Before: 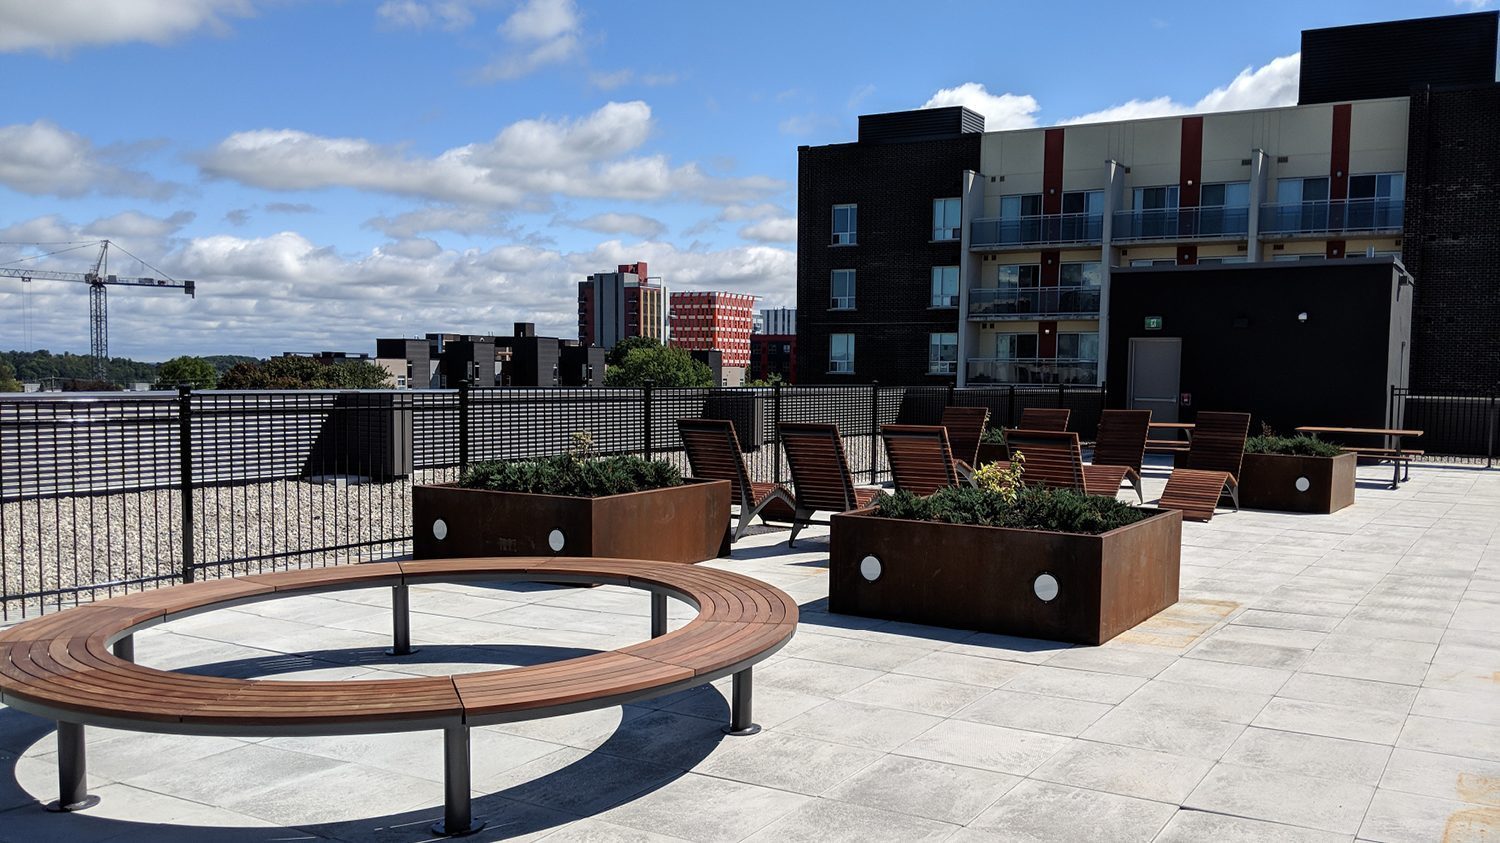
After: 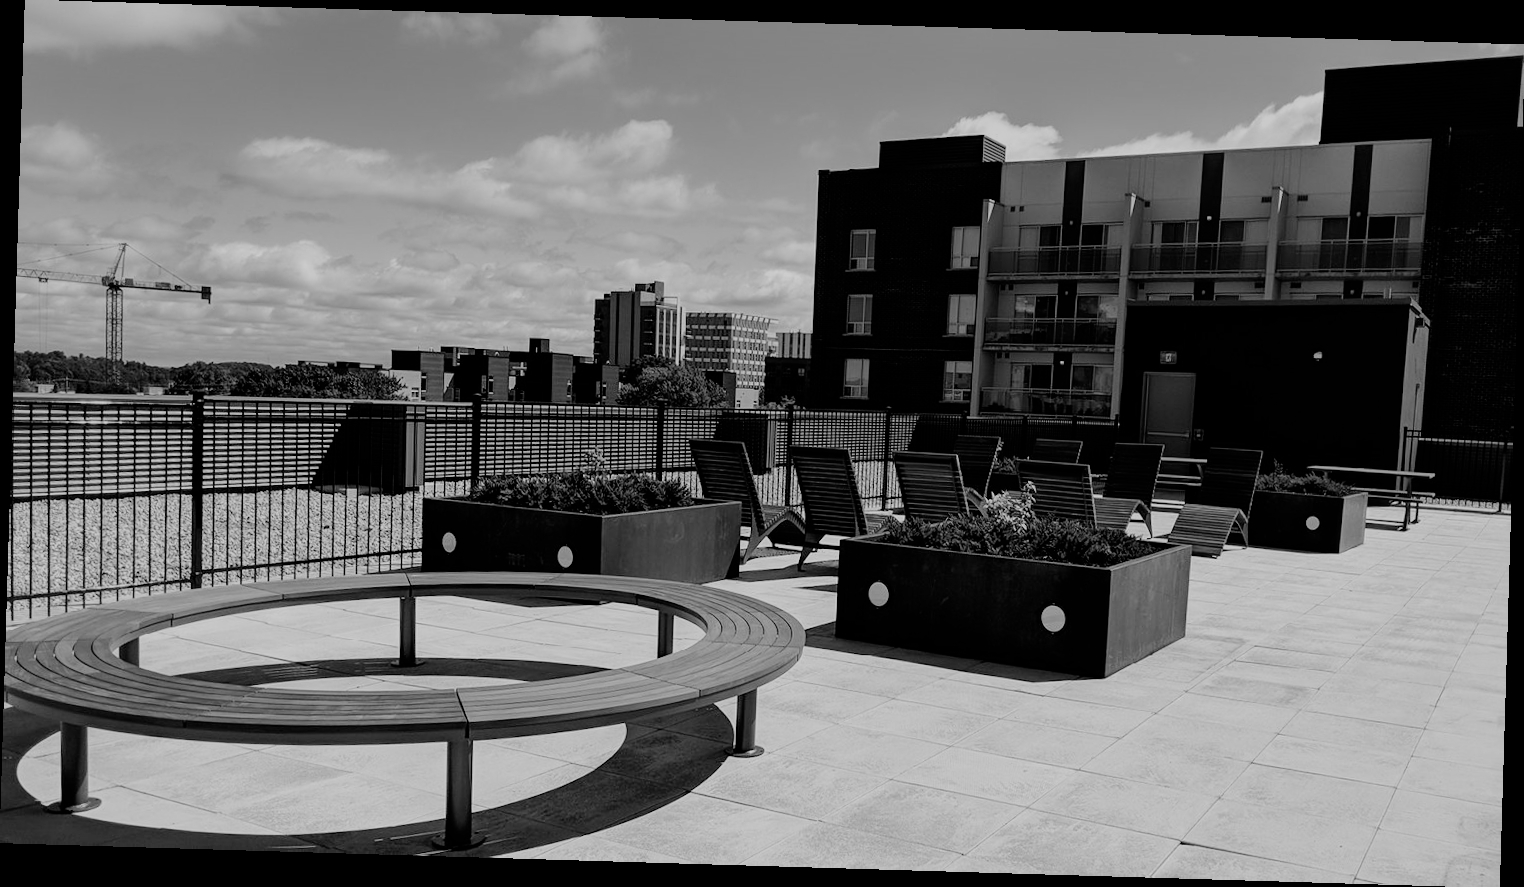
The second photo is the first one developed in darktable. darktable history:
rotate and perspective: rotation 1.72°, automatic cropping off
monochrome: a 0, b 0, size 0.5, highlights 0.57
filmic rgb: black relative exposure -6.98 EV, white relative exposure 5.63 EV, hardness 2.86
color balance: mode lift, gamma, gain (sRGB)
bloom: size 13.65%, threshold 98.39%, strength 4.82%
